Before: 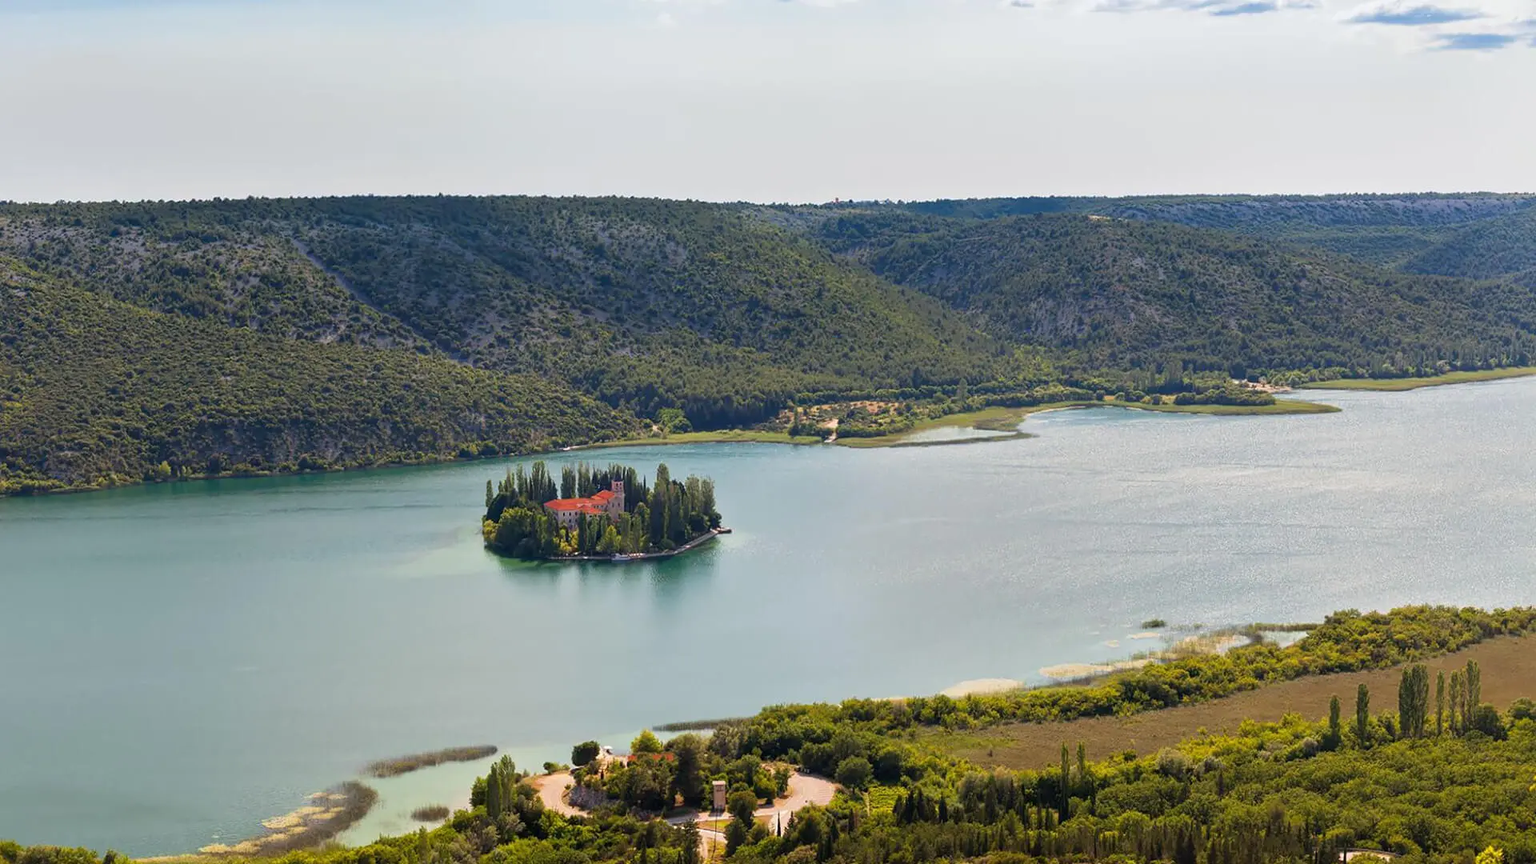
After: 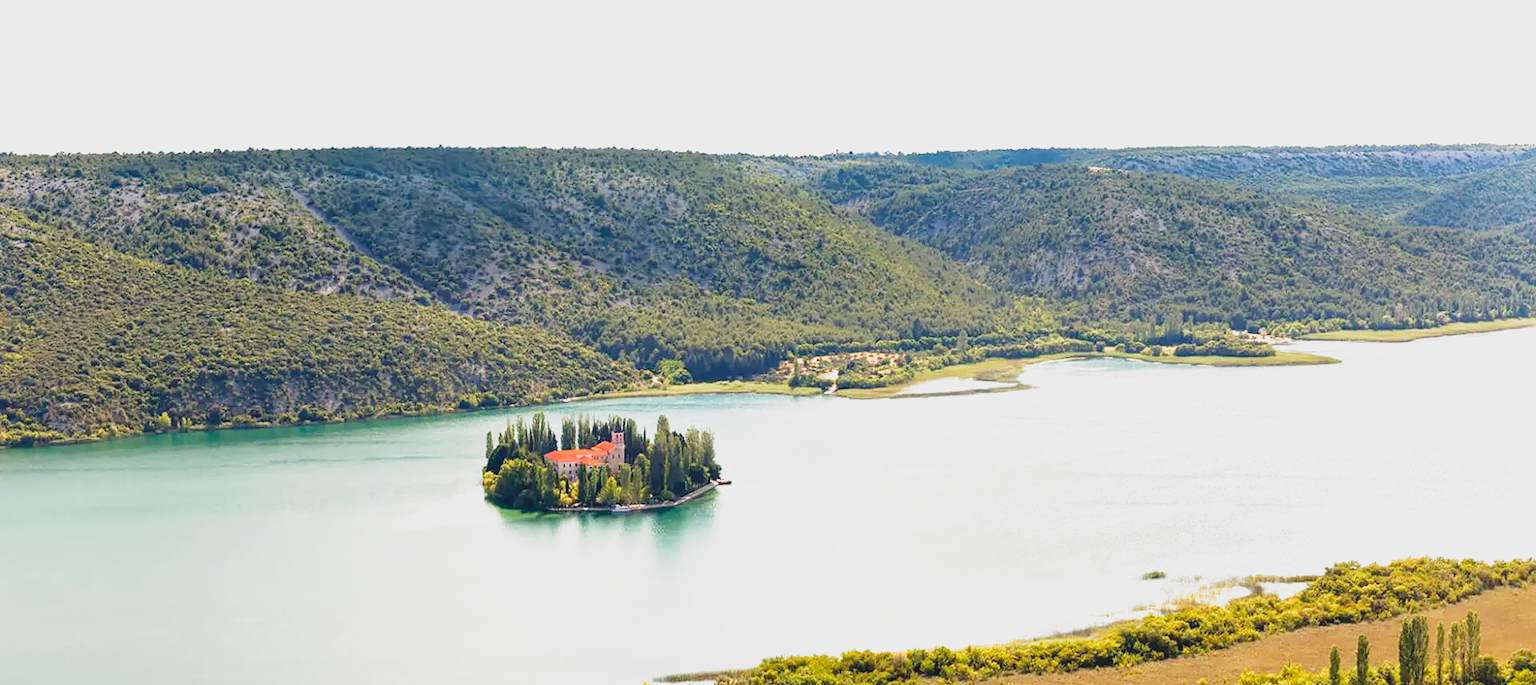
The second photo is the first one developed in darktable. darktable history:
white balance: red 1.045, blue 0.932
filmic rgb: middle gray luminance 8.8%, black relative exposure -6.3 EV, white relative exposure 2.7 EV, threshold 6 EV, target black luminance 0%, hardness 4.74, latitude 73.47%, contrast 1.332, shadows ↔ highlights balance 10.13%, add noise in highlights 0, preserve chrominance no, color science v3 (2019), use custom middle-gray values true, iterations of high-quality reconstruction 0, contrast in highlights soft, enable highlight reconstruction true
contrast brightness saturation: contrast -0.15, brightness 0.05, saturation -0.12
crop and rotate: top 5.667%, bottom 14.937%
